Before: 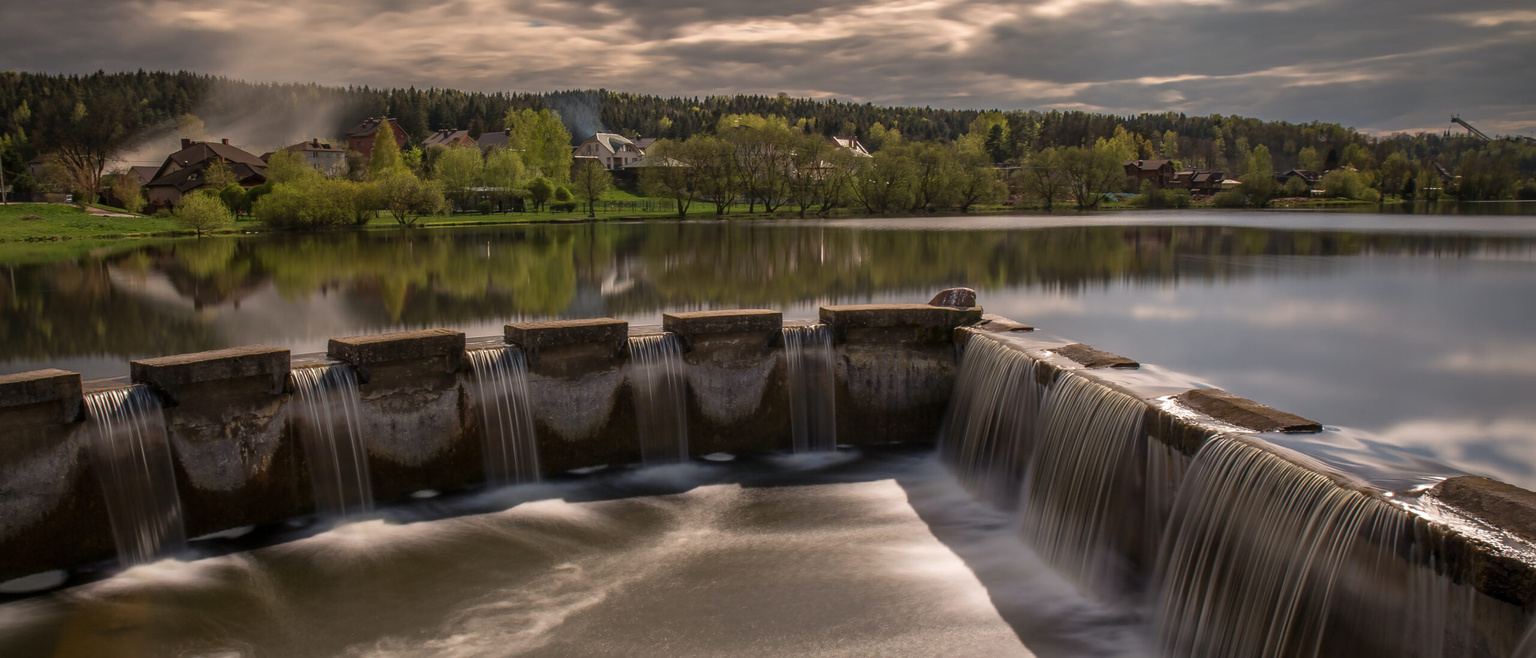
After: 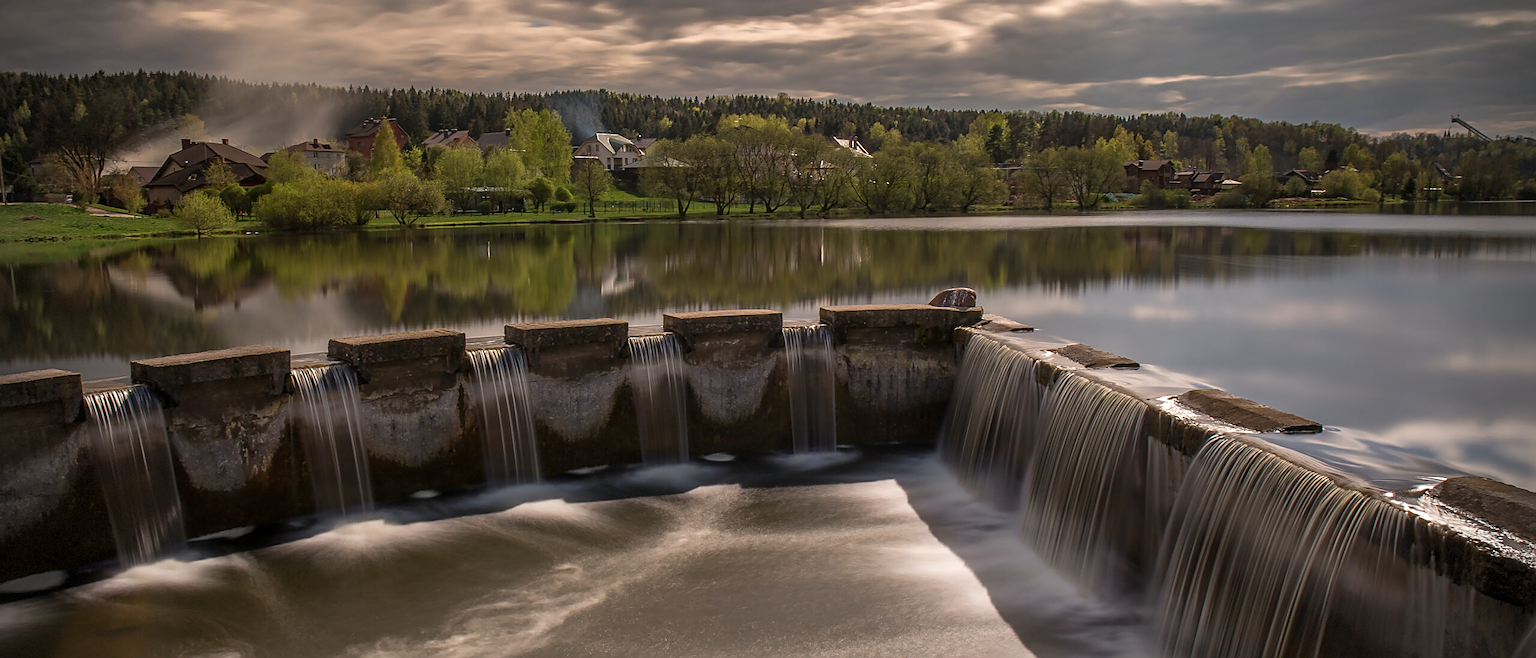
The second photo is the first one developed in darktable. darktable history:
vignetting: dithering 8-bit output
sharpen: on, module defaults
